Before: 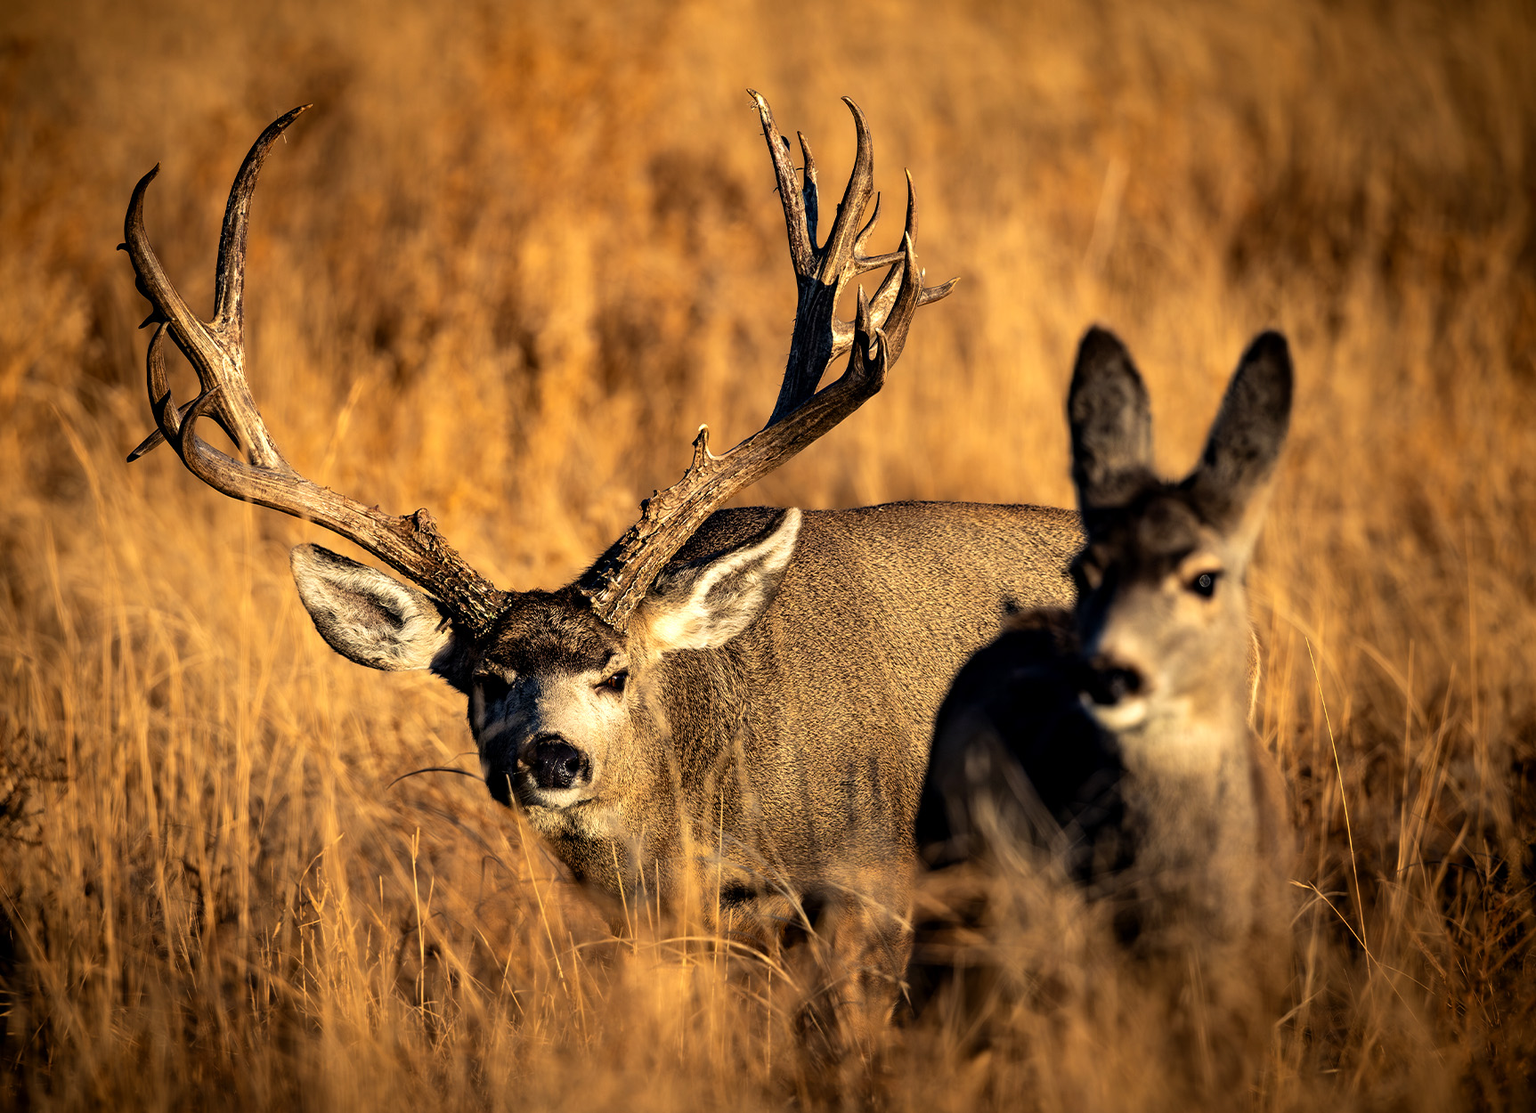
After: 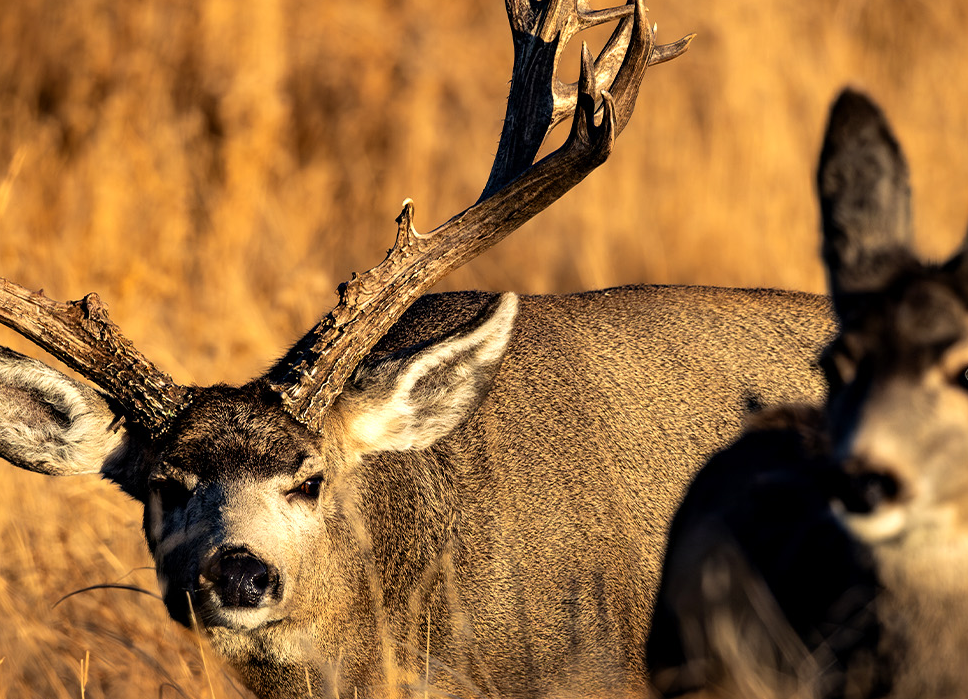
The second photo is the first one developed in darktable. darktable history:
crop and rotate: left 22.179%, top 22.268%, right 21.662%, bottom 21.791%
